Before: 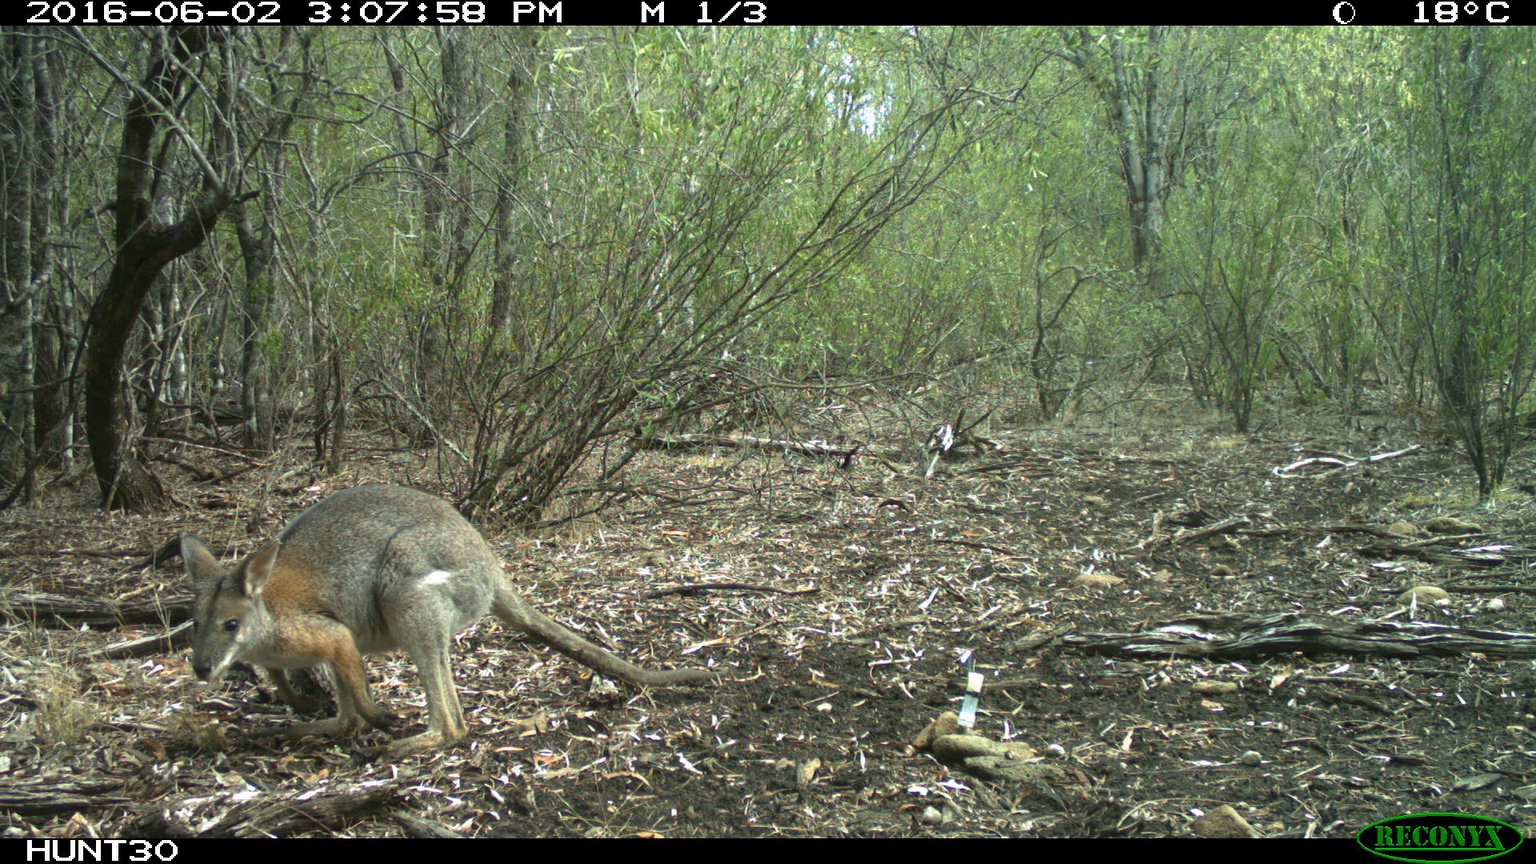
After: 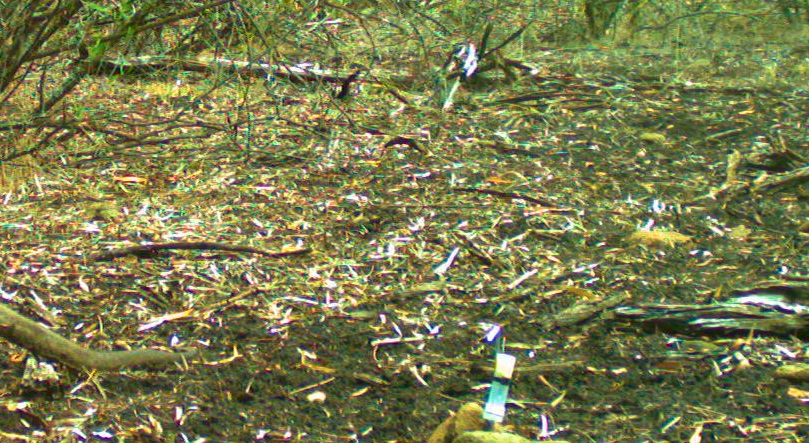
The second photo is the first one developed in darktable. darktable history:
velvia: strength 75%
color zones: curves: ch0 [(0, 0.613) (0.01, 0.613) (0.245, 0.448) (0.498, 0.529) (0.642, 0.665) (0.879, 0.777) (0.99, 0.613)]; ch1 [(0, 0) (0.143, 0) (0.286, 0) (0.429, 0) (0.571, 0) (0.714, 0) (0.857, 0)], mix -131.09%
crop: left 37.221%, top 45.169%, right 20.63%, bottom 13.777%
